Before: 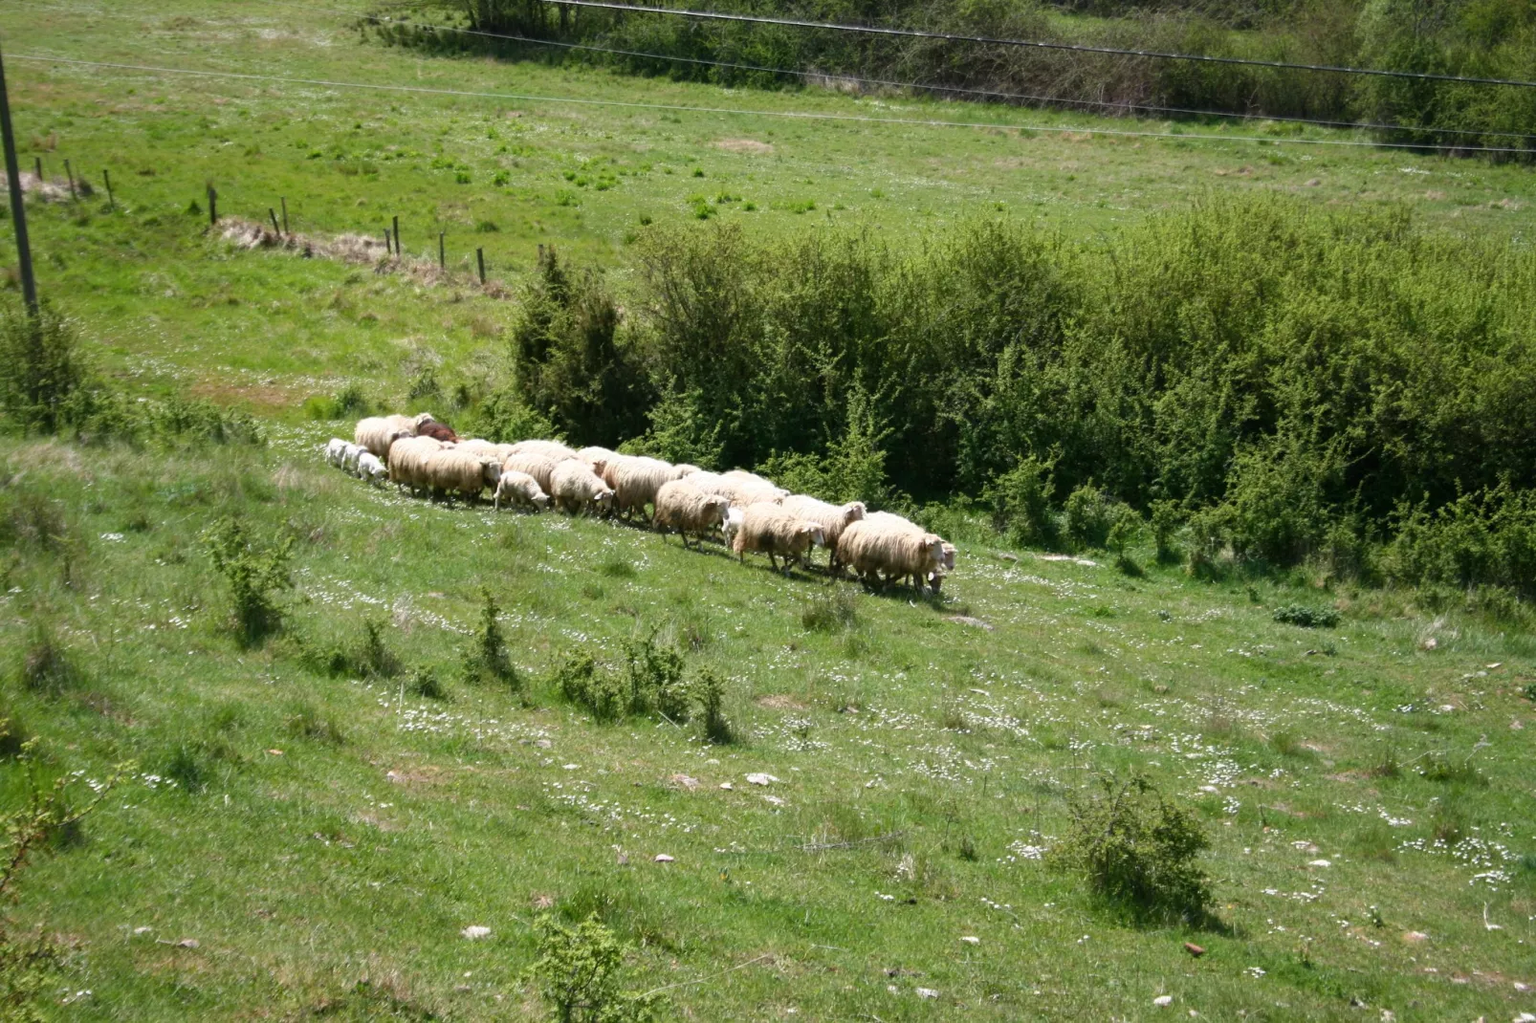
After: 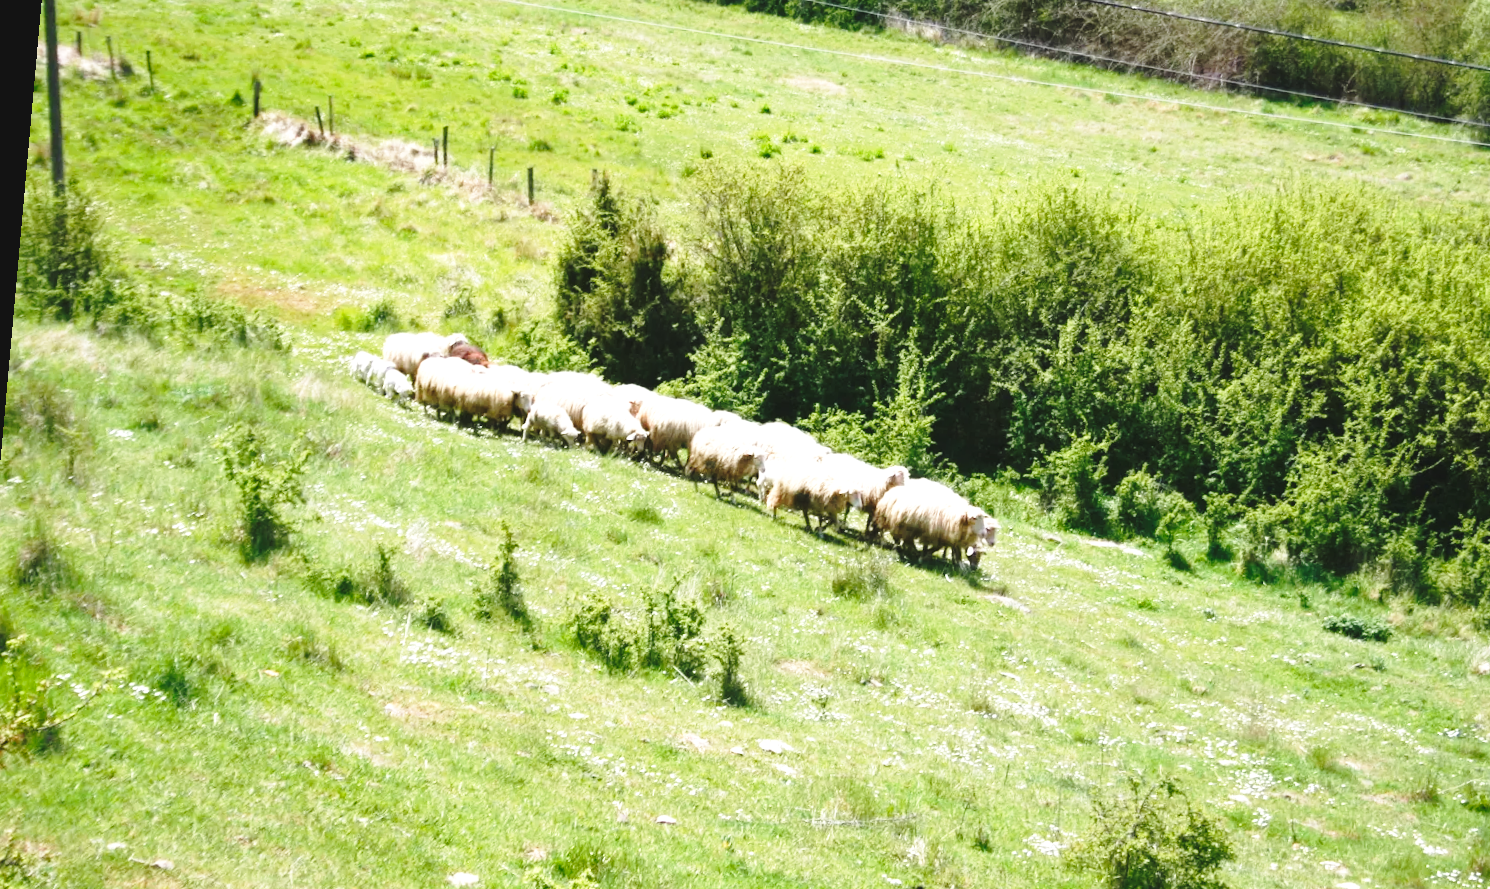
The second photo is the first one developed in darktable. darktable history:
base curve: curves: ch0 [(0, 0) (0.036, 0.037) (0.121, 0.228) (0.46, 0.76) (0.859, 0.983) (1, 1)], preserve colors none
rotate and perspective: rotation 5.12°, automatic cropping off
exposure: black level correction -0.005, exposure 0.622 EV, compensate highlight preservation false
crop and rotate: left 2.425%, top 11.305%, right 9.6%, bottom 15.08%
